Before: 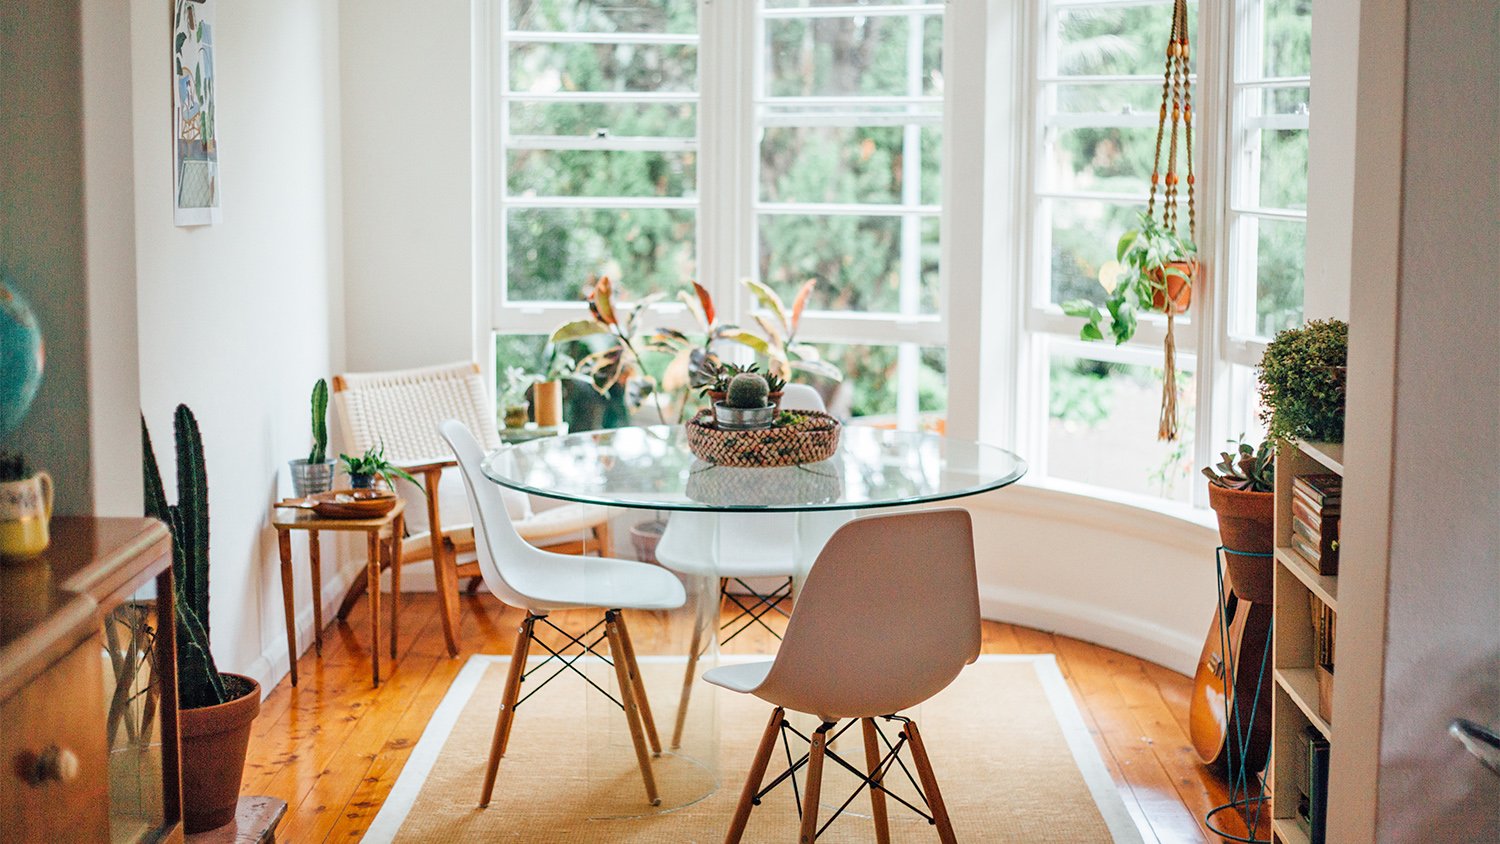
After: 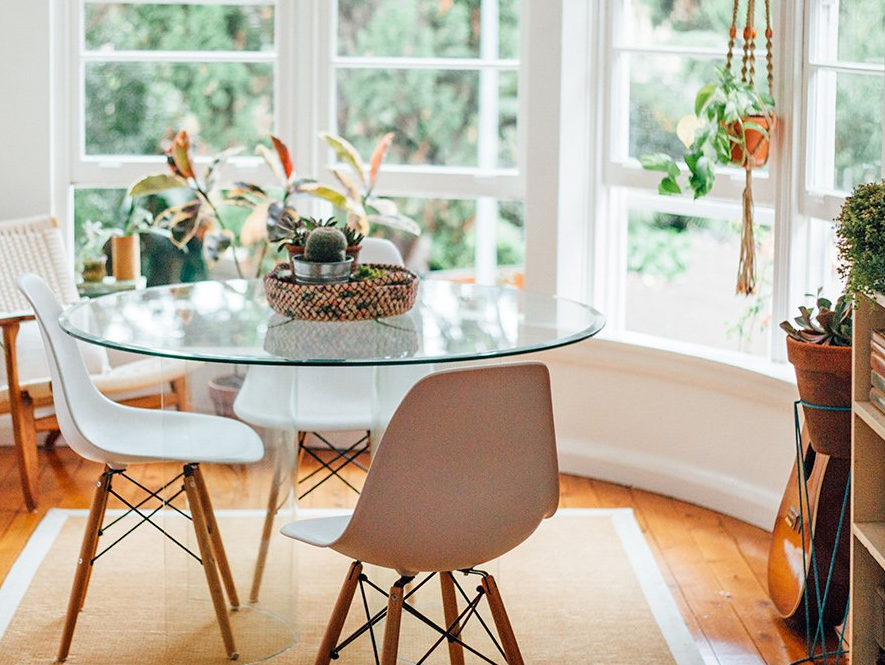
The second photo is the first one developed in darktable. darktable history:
crop and rotate: left 28.169%, top 17.304%, right 12.805%, bottom 3.876%
